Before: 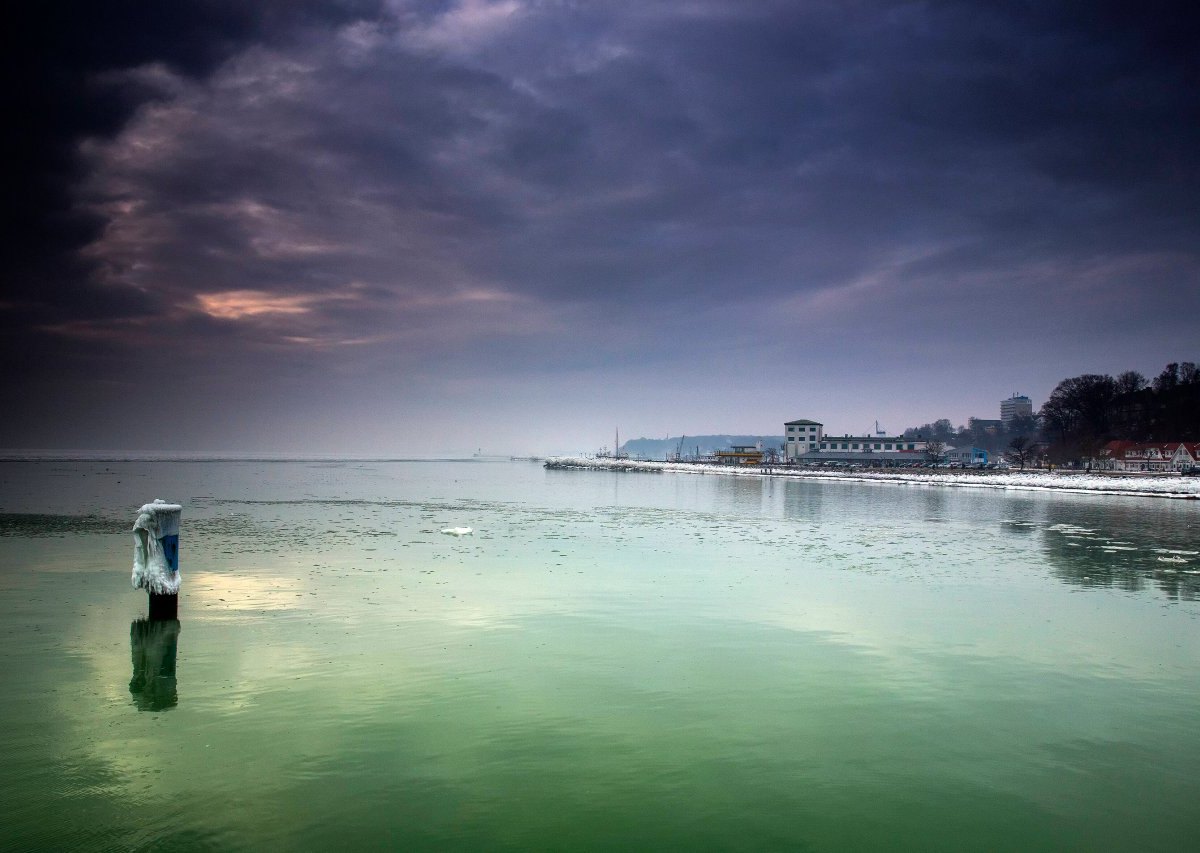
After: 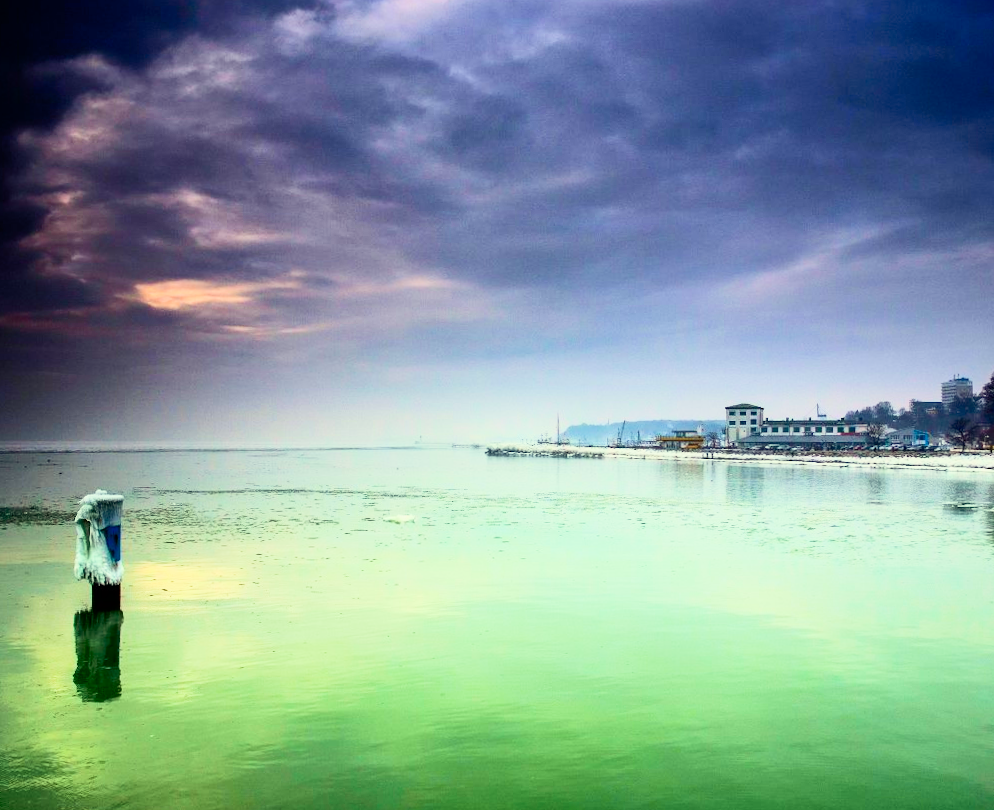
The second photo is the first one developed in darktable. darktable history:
crop and rotate: angle 0.61°, left 4.264%, top 1.028%, right 11.618%, bottom 2.571%
exposure: black level correction 0, exposure 1 EV, compensate highlight preservation false
color correction: highlights a* -5.76, highlights b* 11.27
filmic rgb: black relative exposure -7.65 EV, white relative exposure 4.56 EV, hardness 3.61
shadows and highlights: on, module defaults
velvia: on, module defaults
contrast brightness saturation: contrast 0.401, brightness 0.05, saturation 0.261
